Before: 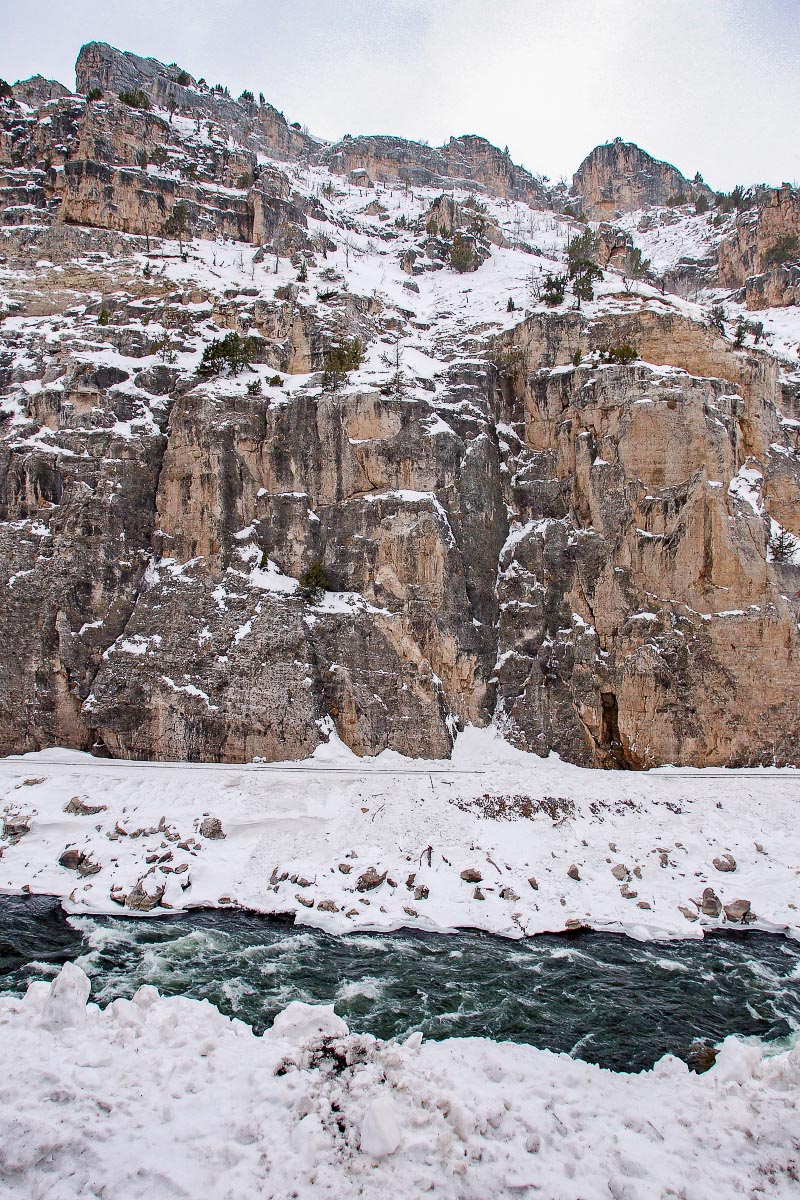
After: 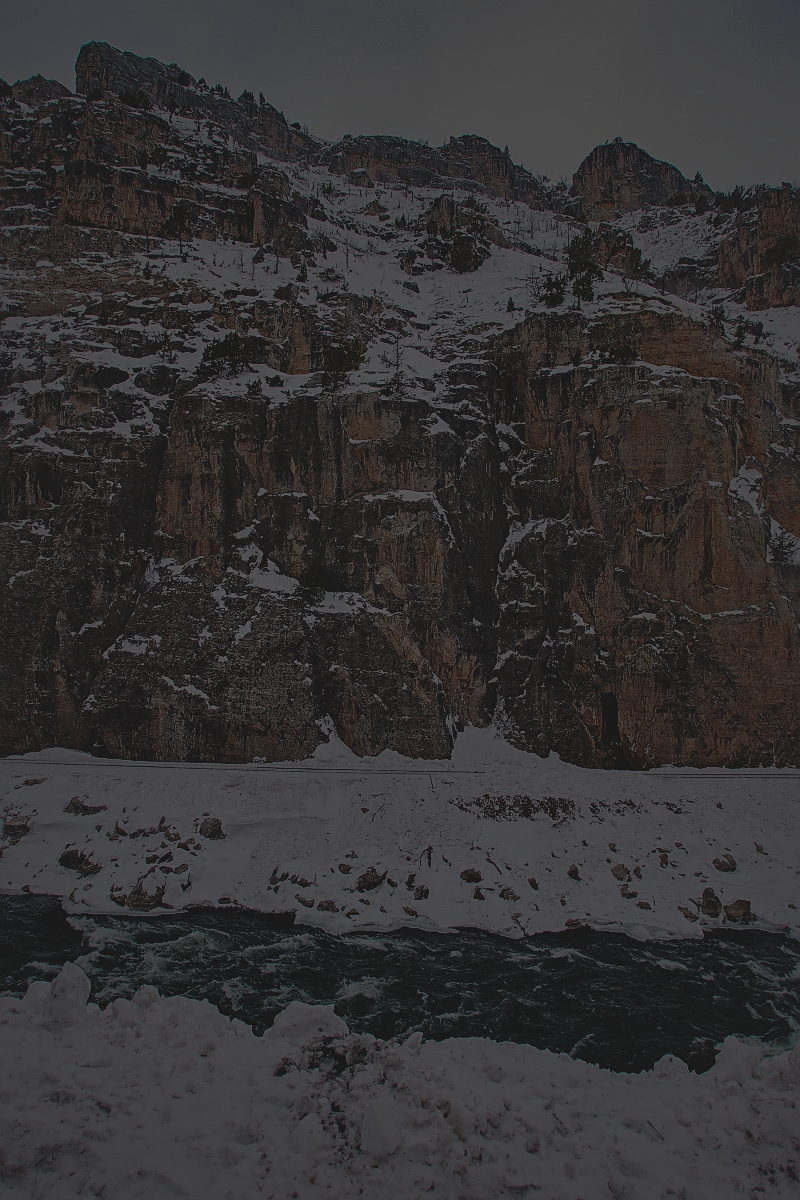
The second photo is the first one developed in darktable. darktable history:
shadows and highlights: on, module defaults
contrast brightness saturation: contrast -0.113
exposure: black level correction 0.014, compensate exposure bias true, compensate highlight preservation false
sharpen: on, module defaults
